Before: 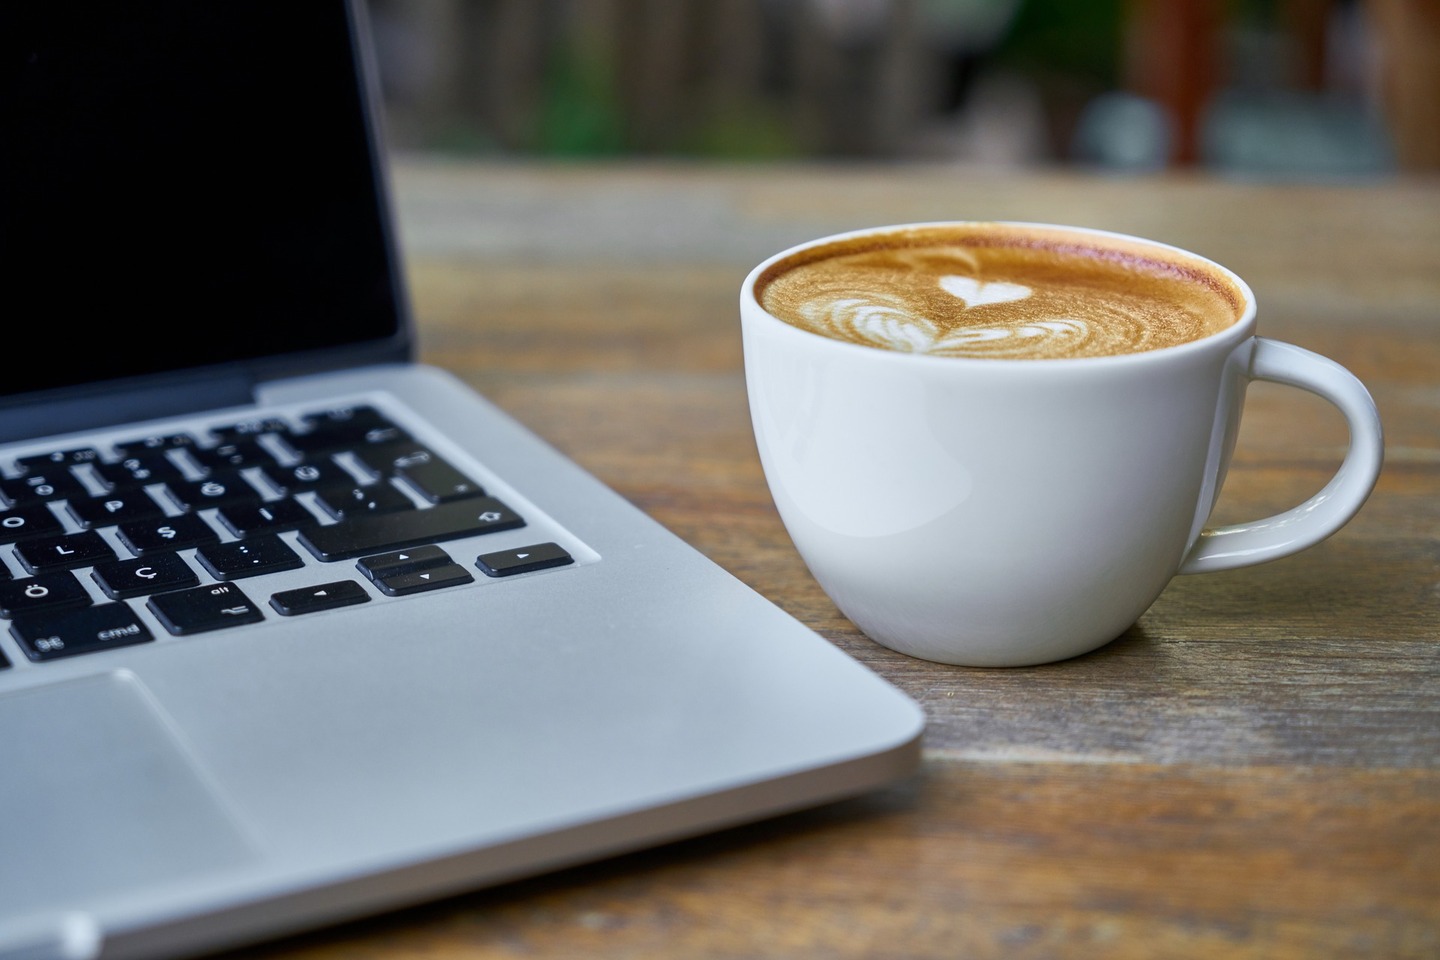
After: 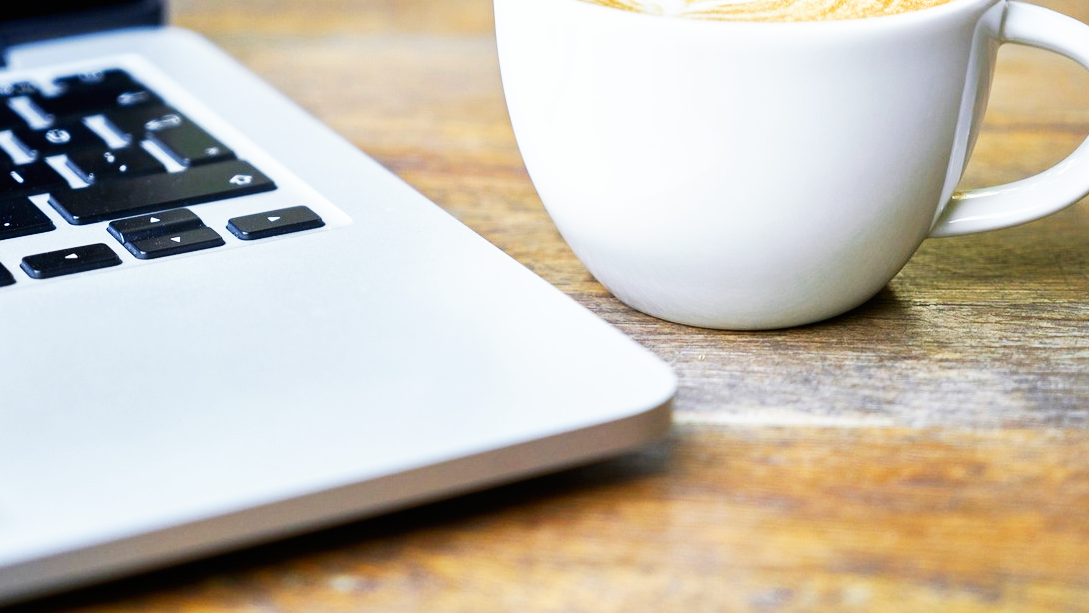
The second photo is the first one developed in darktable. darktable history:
base curve: curves: ch0 [(0, 0) (0.007, 0.004) (0.027, 0.03) (0.046, 0.07) (0.207, 0.54) (0.442, 0.872) (0.673, 0.972) (1, 1)], preserve colors none
crop and rotate: left 17.299%, top 35.115%, right 7.015%, bottom 1.024%
